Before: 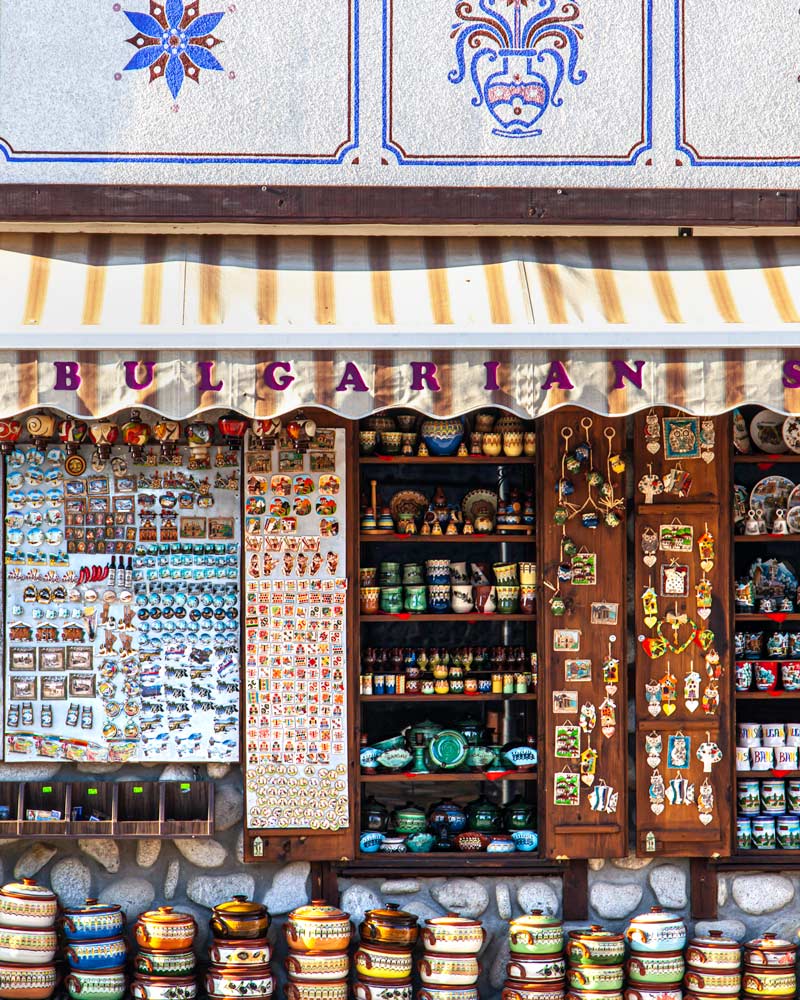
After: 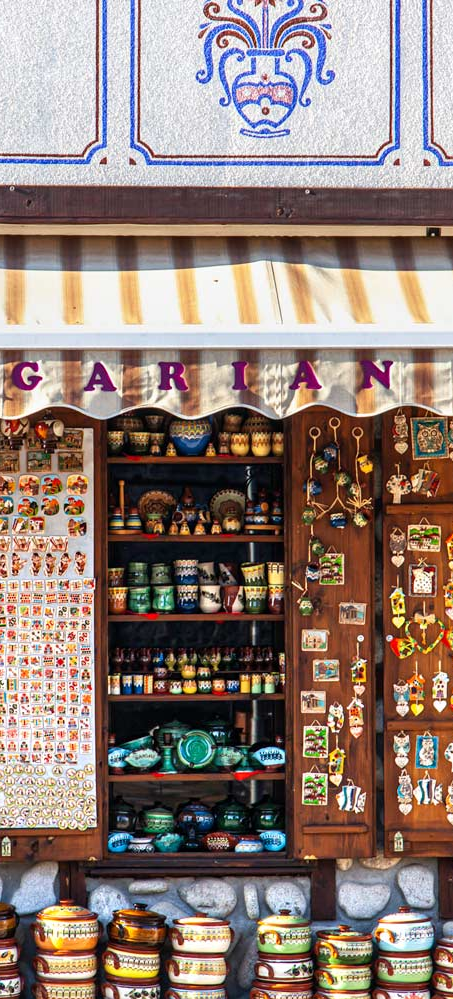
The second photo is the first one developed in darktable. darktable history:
crop: left 31.53%, top 0.018%, right 11.756%
